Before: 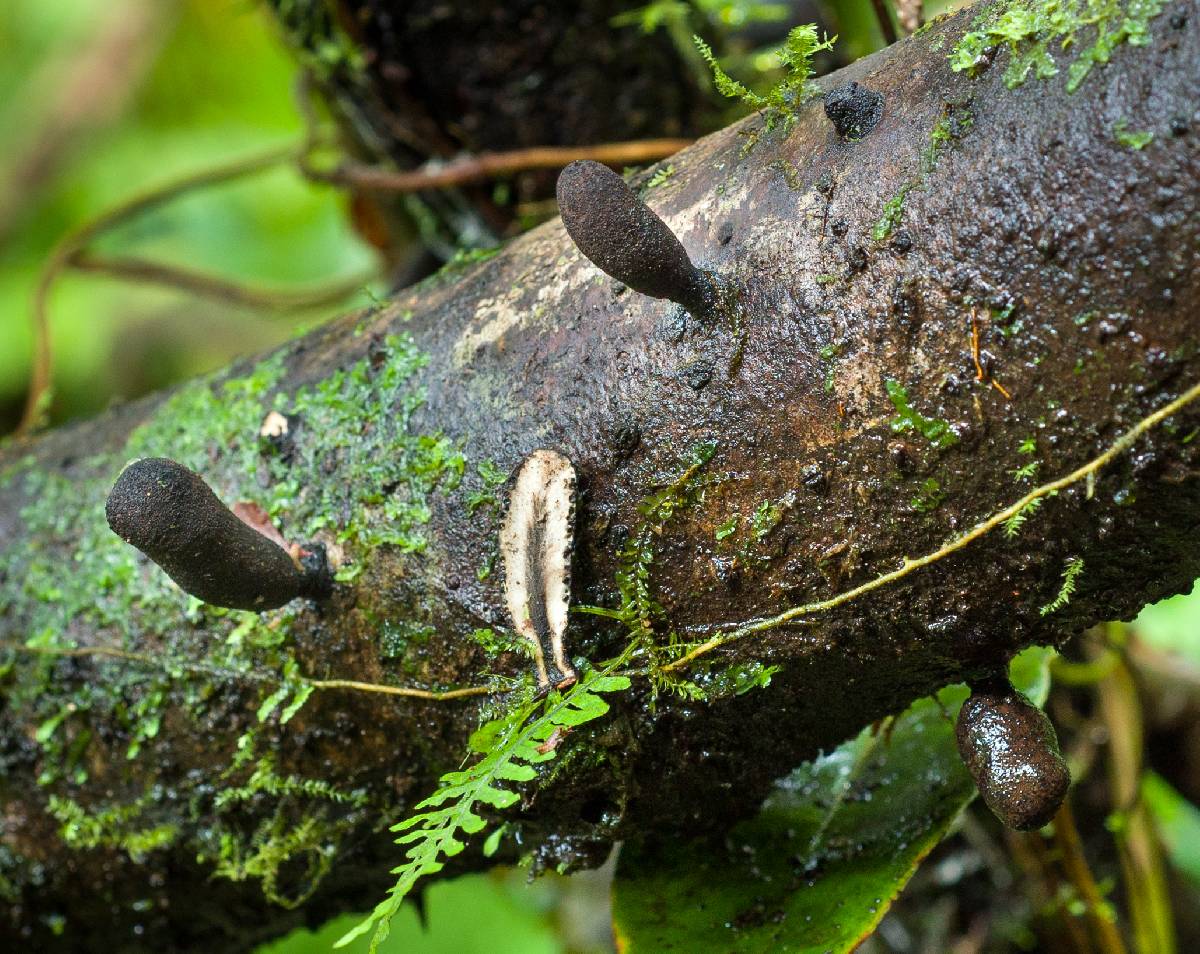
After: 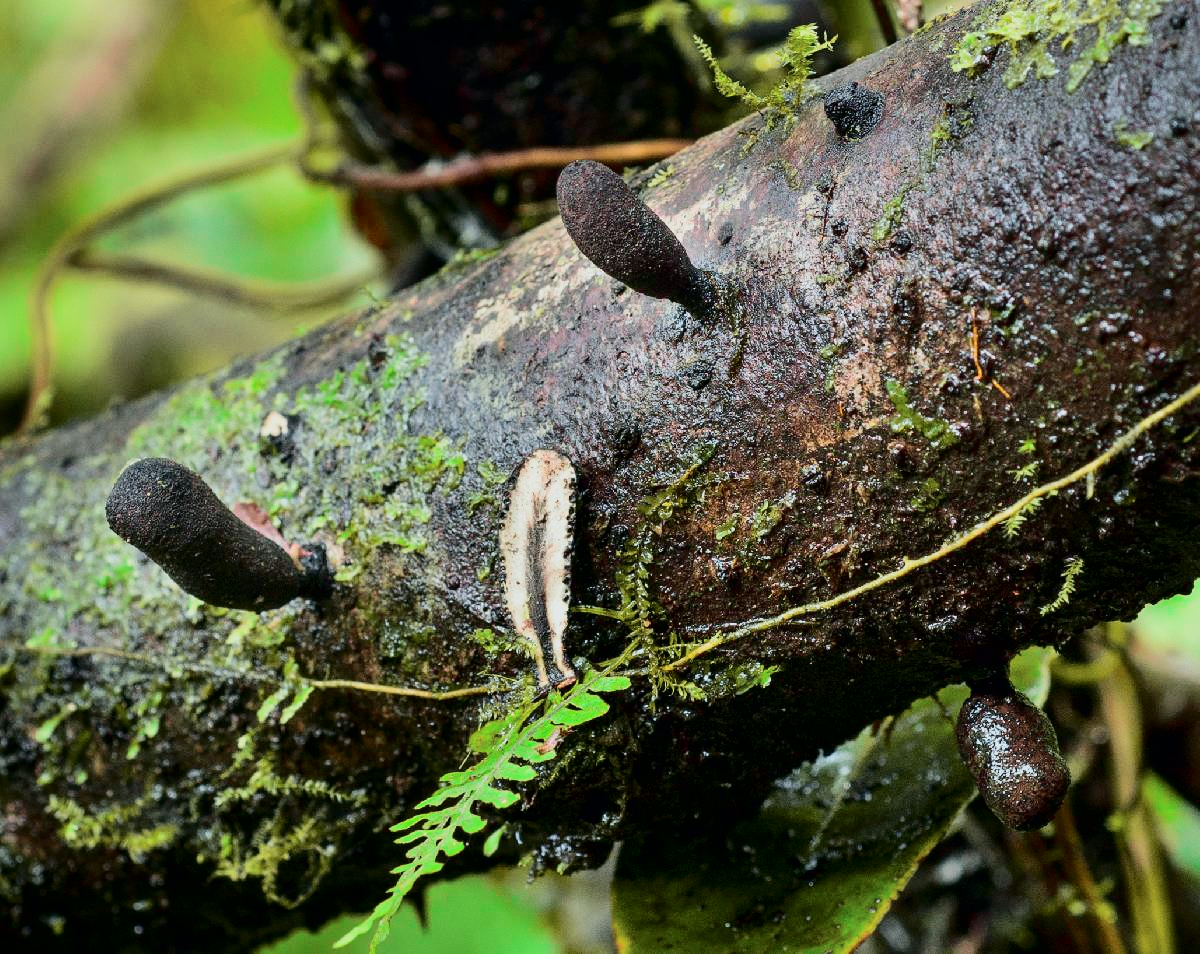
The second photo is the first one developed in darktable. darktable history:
tone curve: curves: ch0 [(0, 0) (0.049, 0.01) (0.154, 0.081) (0.491, 0.519) (0.748, 0.765) (1, 0.919)]; ch1 [(0, 0) (0.172, 0.123) (0.317, 0.272) (0.391, 0.424) (0.499, 0.497) (0.531, 0.541) (0.615, 0.608) (0.741, 0.783) (1, 1)]; ch2 [(0, 0) (0.411, 0.424) (0.483, 0.478) (0.546, 0.532) (0.652, 0.633) (1, 1)], color space Lab, independent channels, preserve colors none
contrast brightness saturation: contrast 0.077, saturation 0.017
